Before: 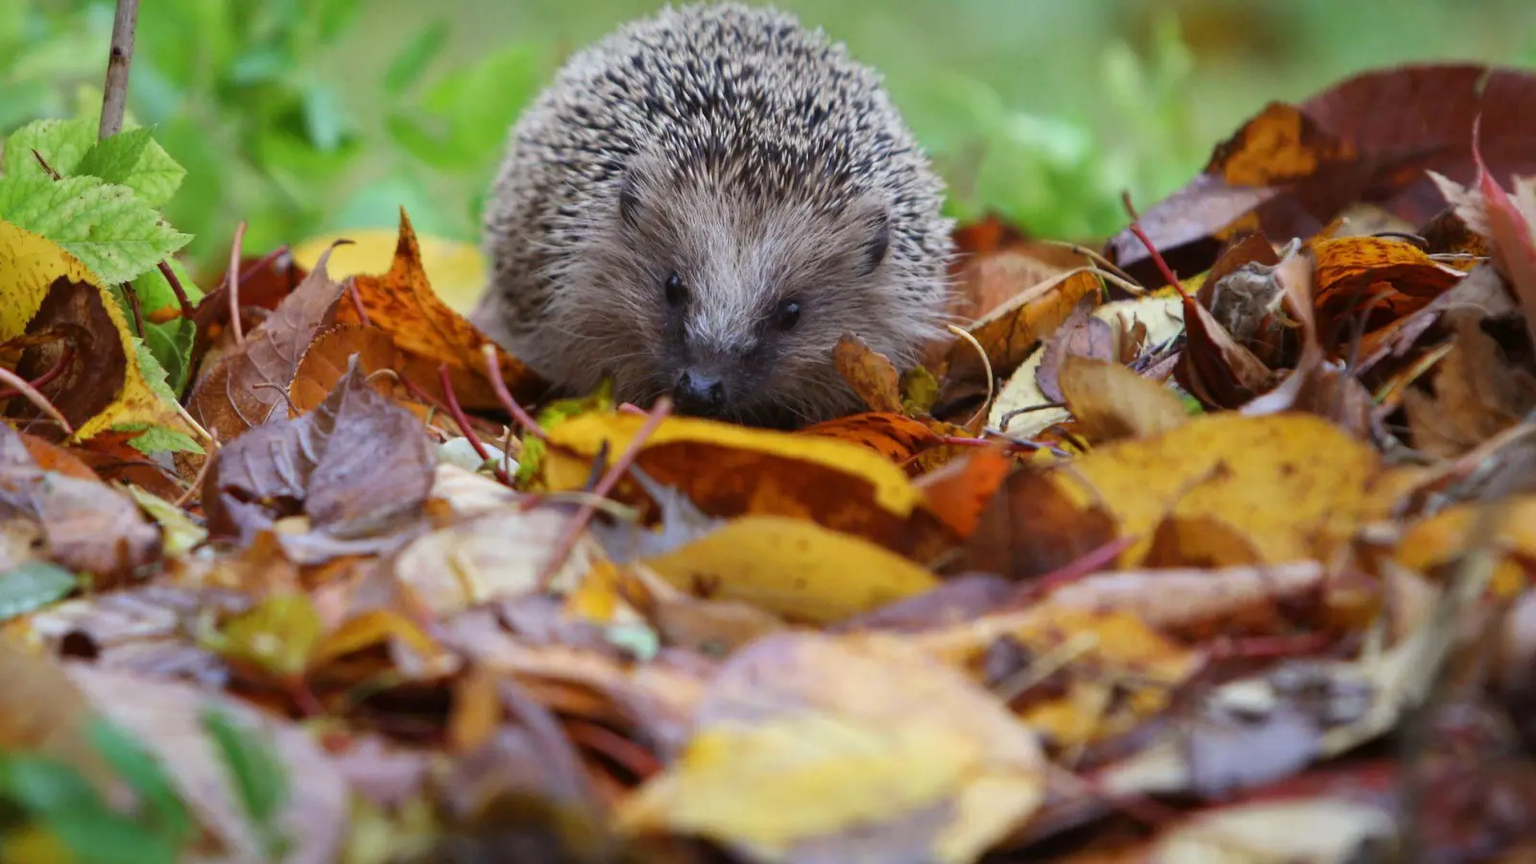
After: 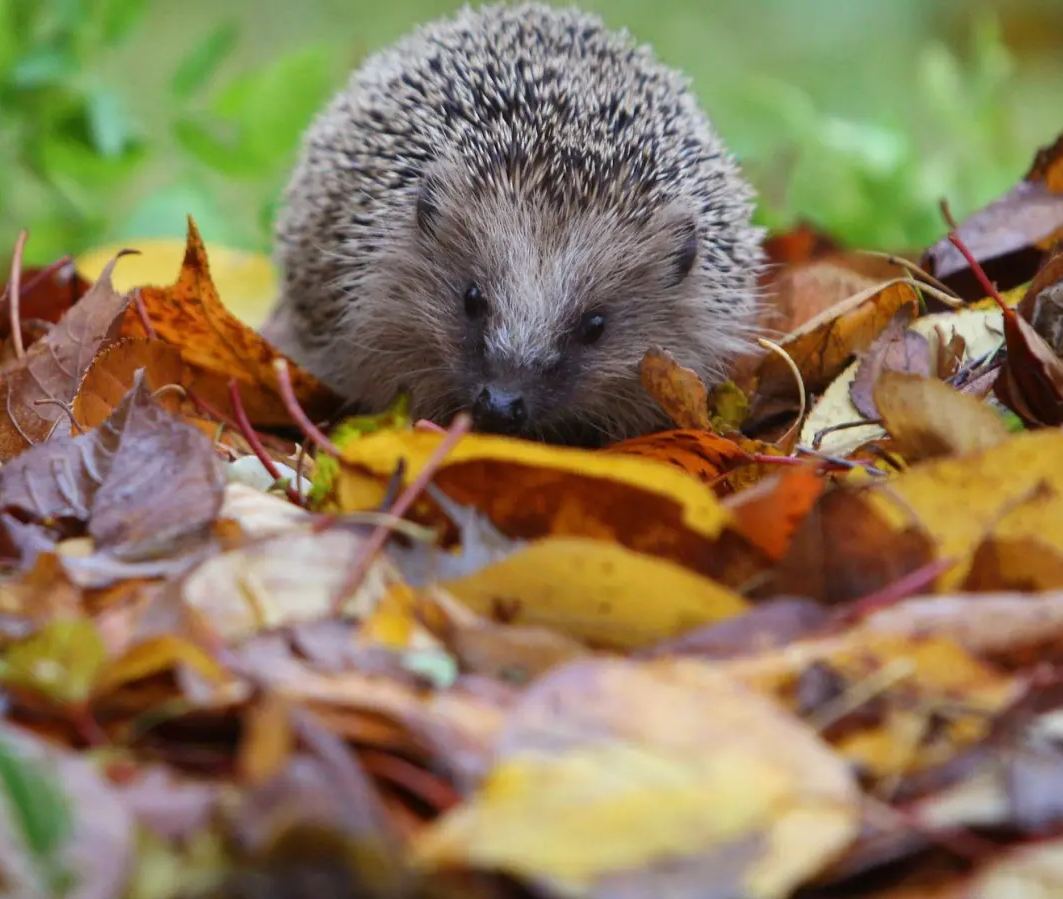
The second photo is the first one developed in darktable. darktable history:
crop and rotate: left 14.334%, right 19.189%
color correction: highlights a* -0.103, highlights b* 0.139
